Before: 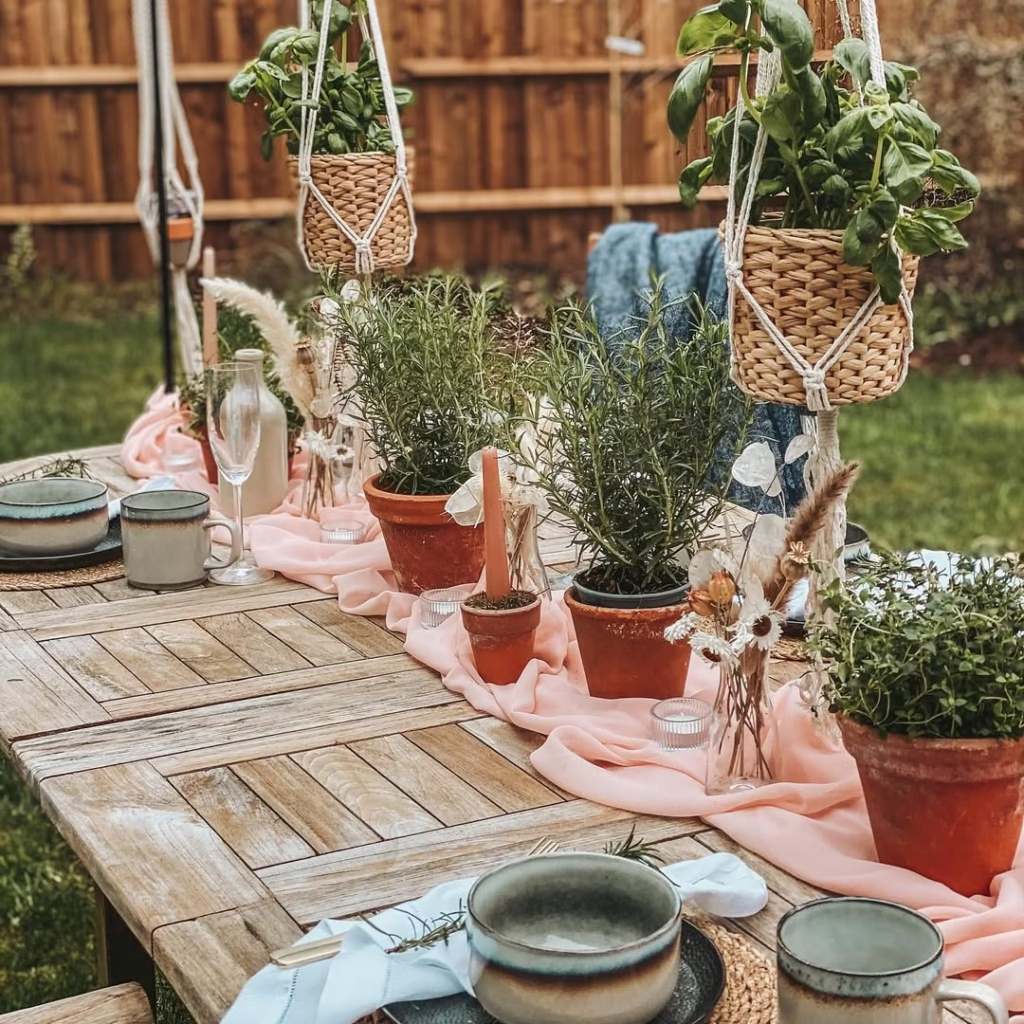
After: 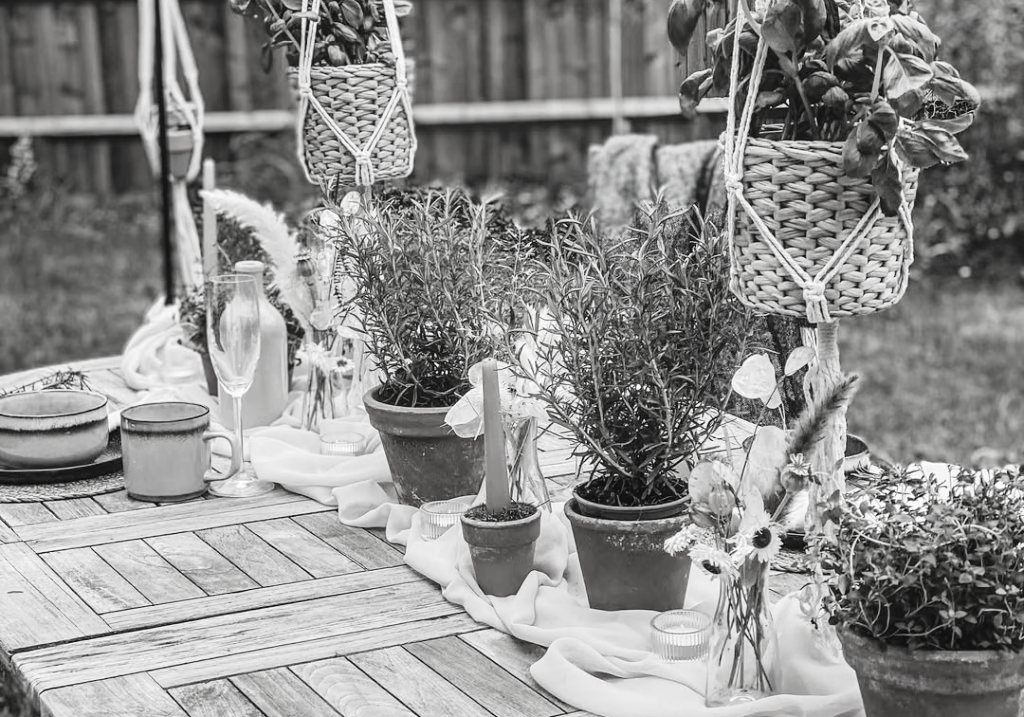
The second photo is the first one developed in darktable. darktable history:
exposure: exposure 0.241 EV, compensate exposure bias true, compensate highlight preservation false
color balance rgb: perceptual saturation grading › global saturation 20%, perceptual saturation grading › highlights -25.546%, perceptual saturation grading › shadows 49.405%, perceptual brilliance grading › global brilliance 9.267%, global vibrance 2.015%
tone curve: curves: ch0 [(0, 0.009) (0.105, 0.069) (0.195, 0.154) (0.289, 0.278) (0.384, 0.391) (0.513, 0.53) (0.66, 0.667) (0.895, 0.863) (1, 0.919)]; ch1 [(0, 0) (0.161, 0.092) (0.35, 0.33) (0.403, 0.395) (0.456, 0.469) (0.502, 0.499) (0.519, 0.514) (0.576, 0.587) (0.642, 0.645) (0.701, 0.742) (1, 0.942)]; ch2 [(0, 0) (0.371, 0.362) (0.437, 0.437) (0.501, 0.5) (0.53, 0.528) (0.569, 0.551) (0.619, 0.58) (0.883, 0.752) (1, 0.929)], preserve colors none
crop and rotate: top 8.666%, bottom 21.281%
contrast brightness saturation: saturation -0.99
